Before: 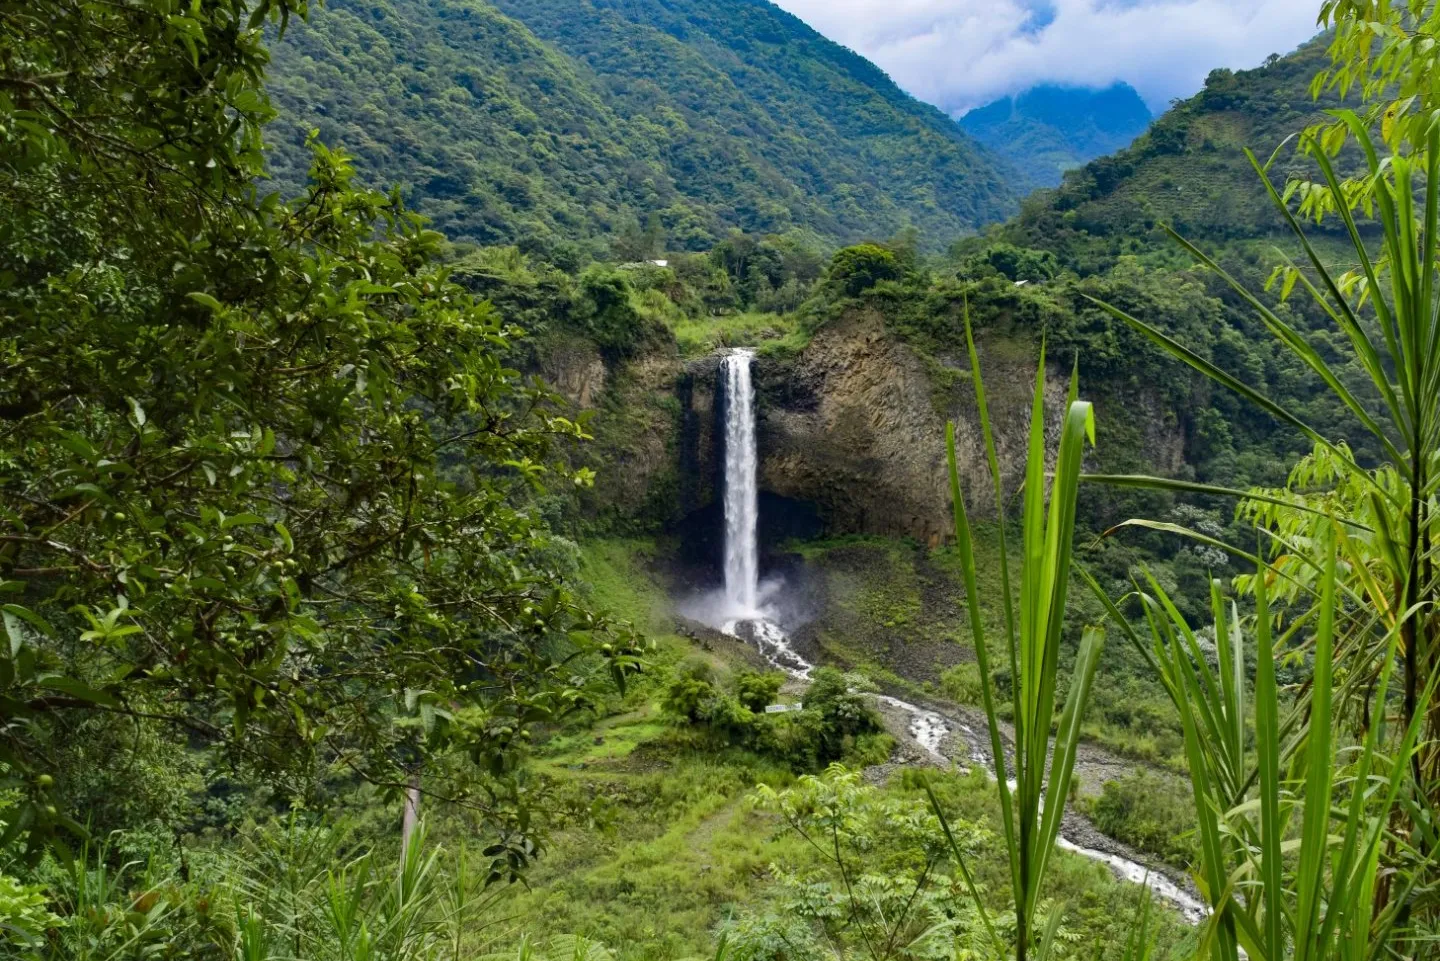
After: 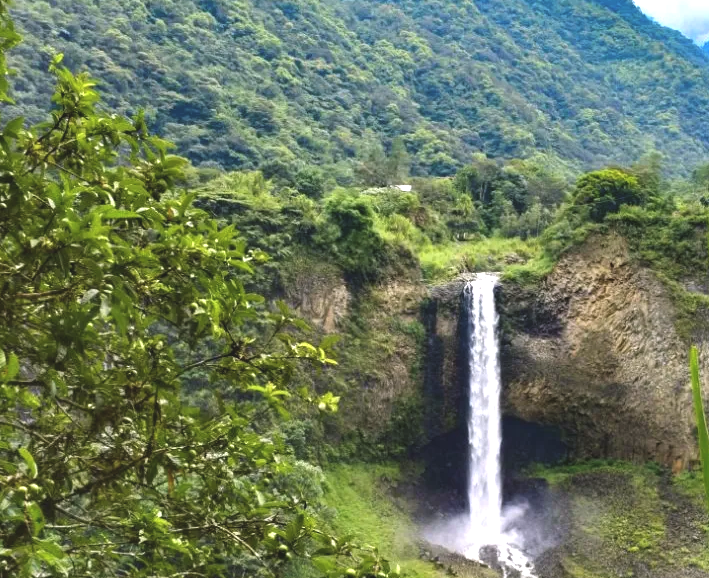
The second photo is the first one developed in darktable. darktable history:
color correction: highlights a* 3.12, highlights b* -1.53, shadows a* -0.065, shadows b* 2.36, saturation 0.977
exposure: black level correction -0.005, exposure 1 EV, compensate highlight preservation false
crop: left 17.826%, top 7.805%, right 32.904%, bottom 32.032%
